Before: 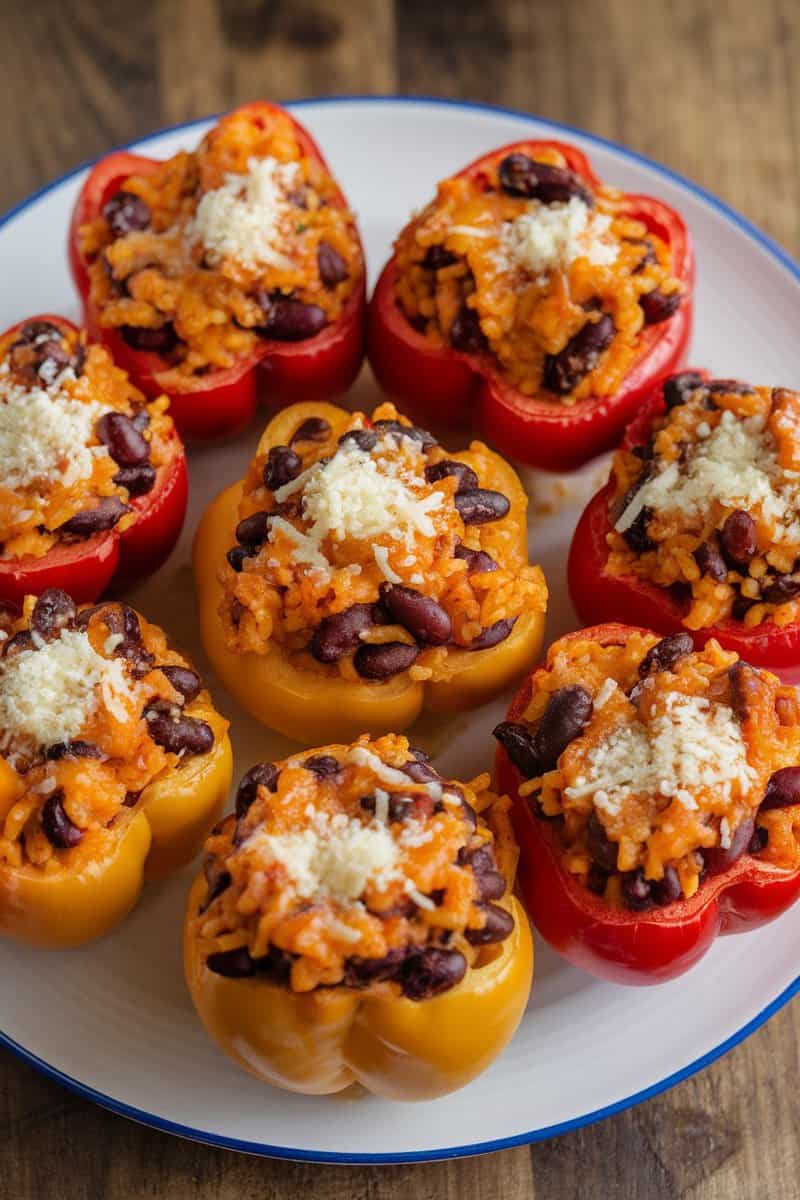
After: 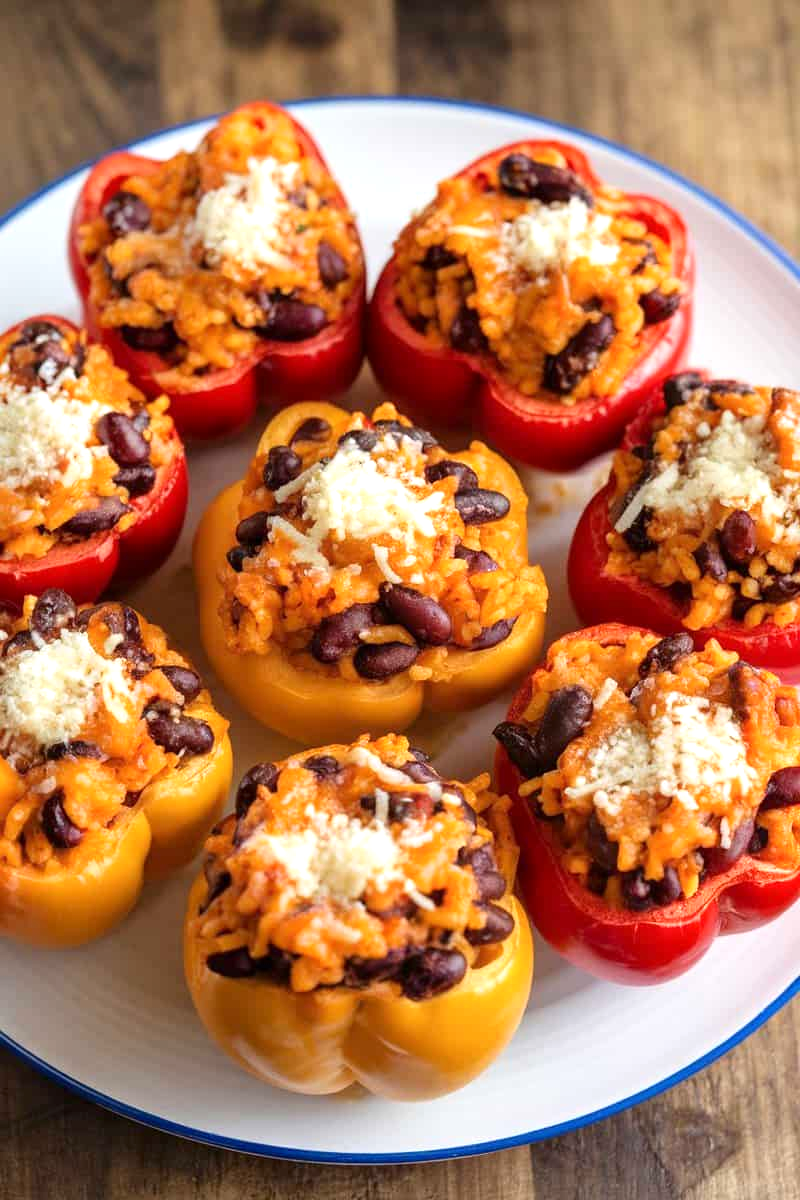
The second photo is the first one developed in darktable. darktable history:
shadows and highlights: shadows -28.27, highlights 29.98
exposure: exposure 0.629 EV, compensate exposure bias true, compensate highlight preservation false
